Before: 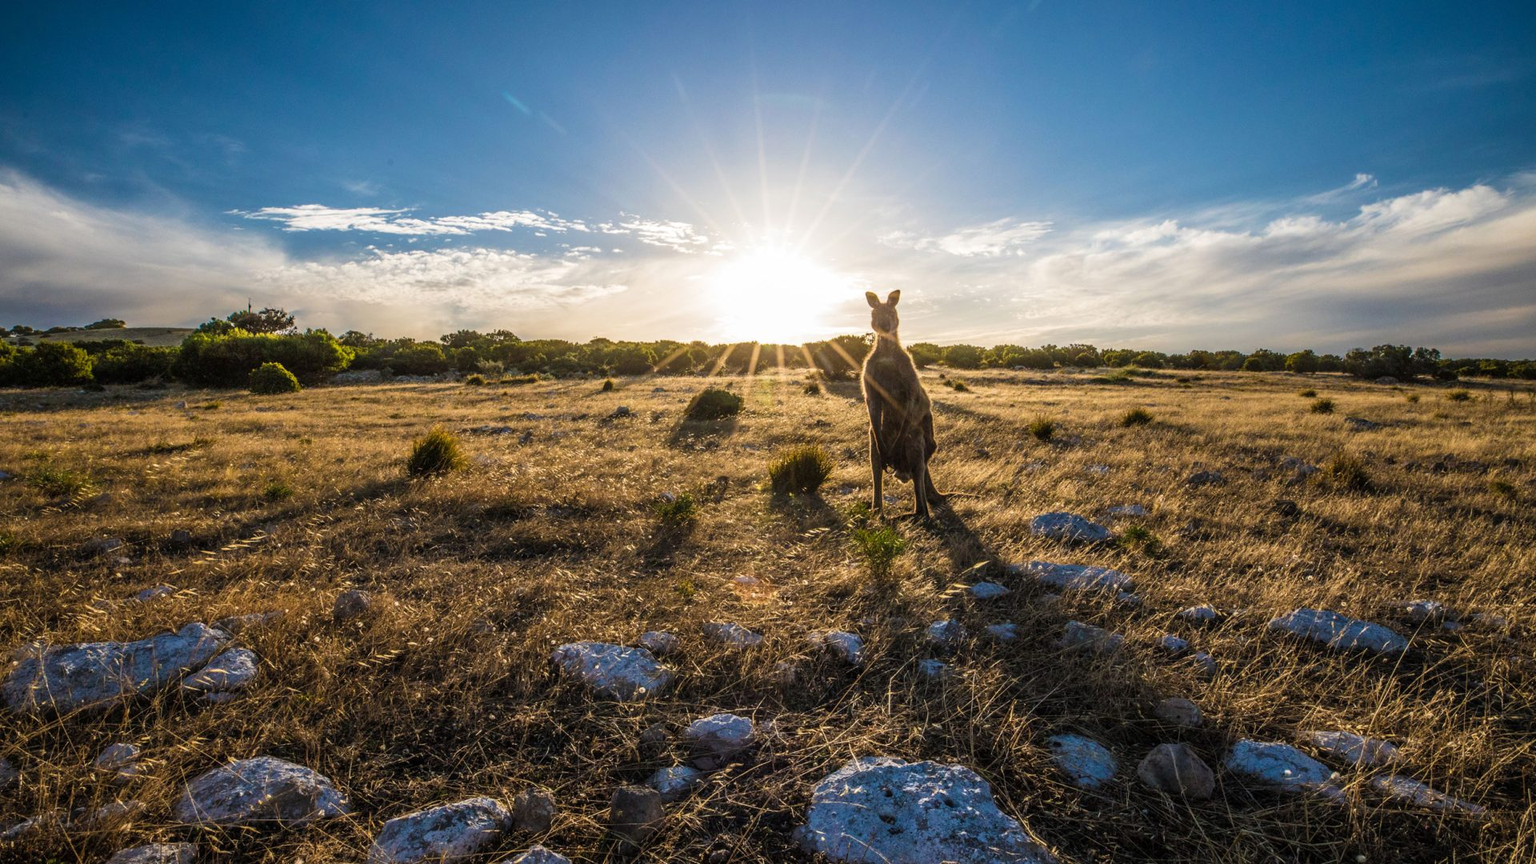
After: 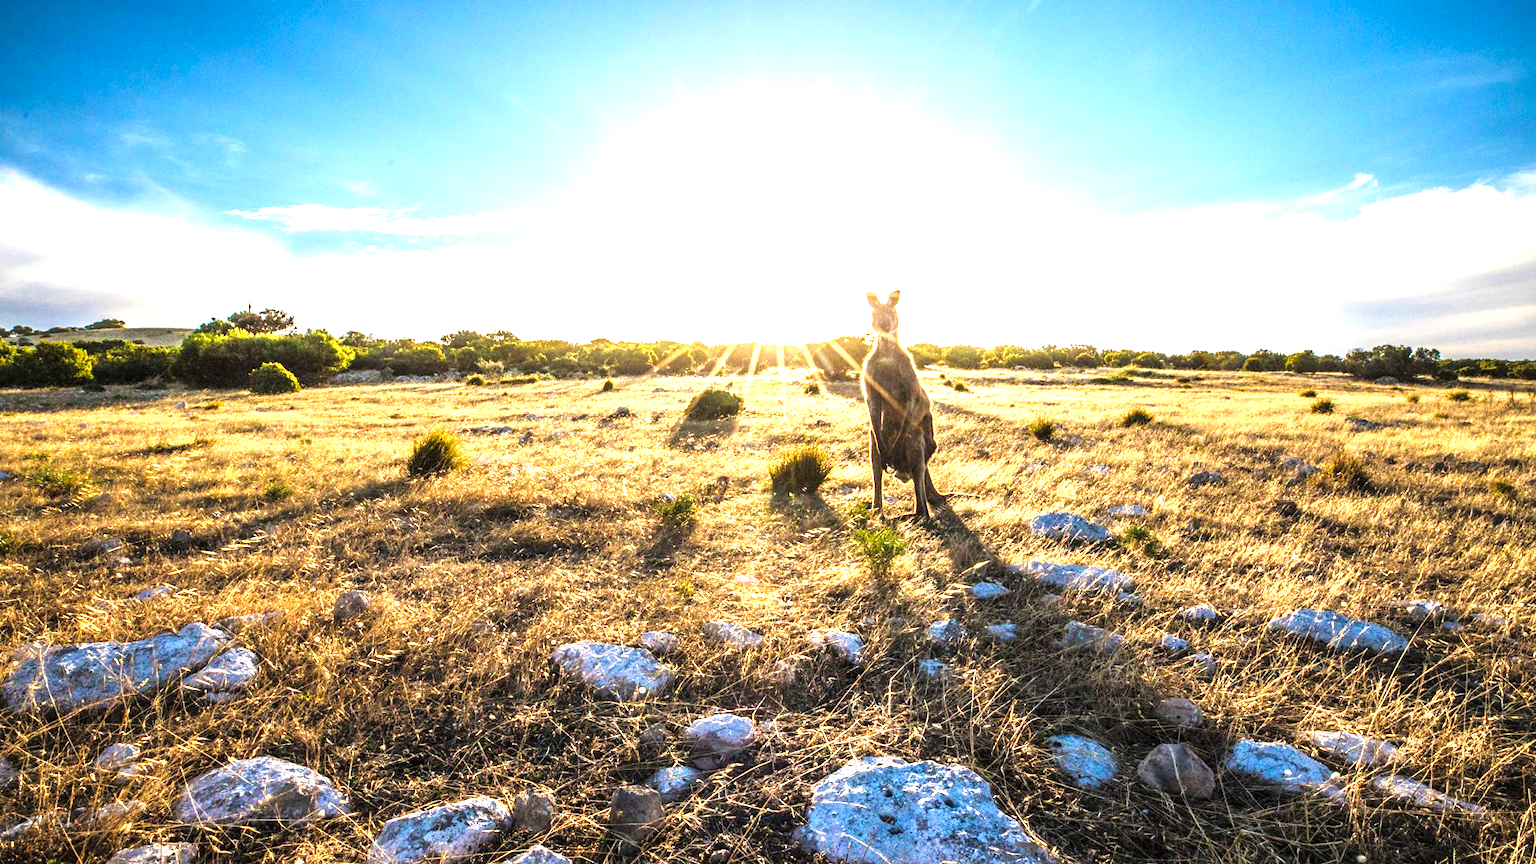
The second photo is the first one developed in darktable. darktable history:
tone curve: curves: ch0 [(0, 0) (0.08, 0.06) (0.17, 0.14) (0.5, 0.5) (0.83, 0.86) (0.92, 0.94) (1, 1)], preserve colors none
exposure: exposure 2.04 EV, compensate highlight preservation false
